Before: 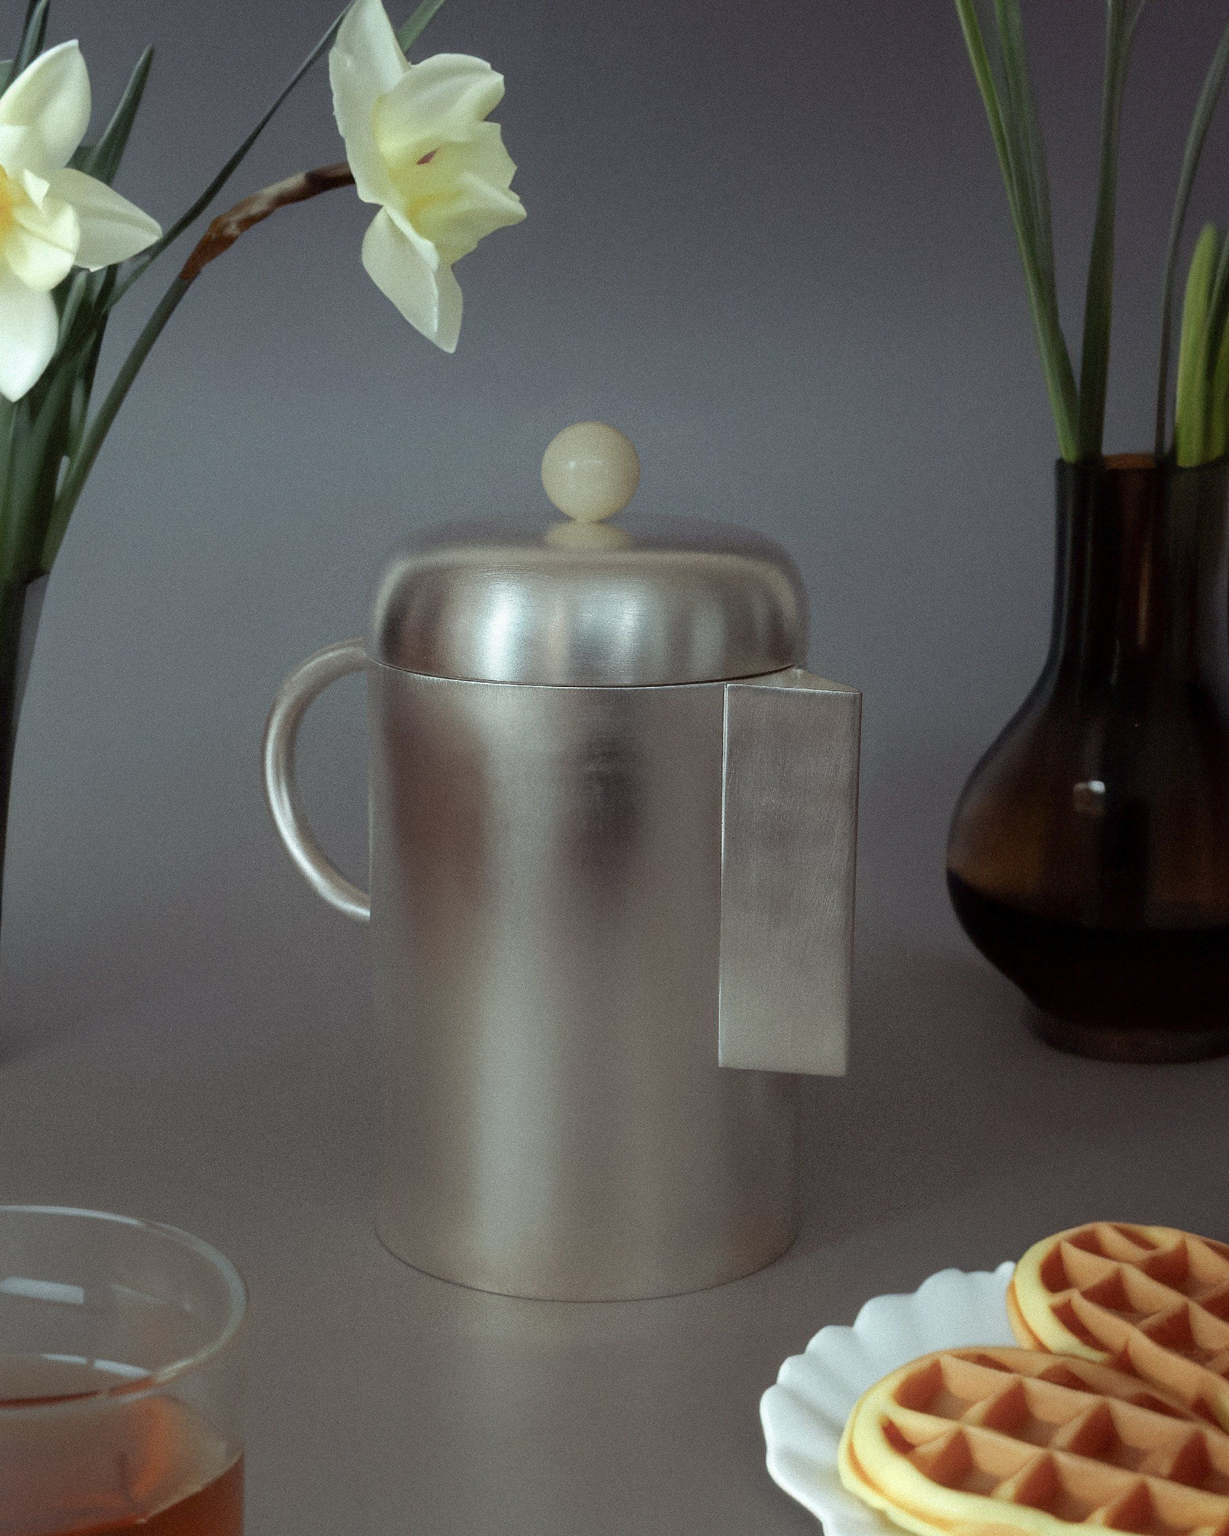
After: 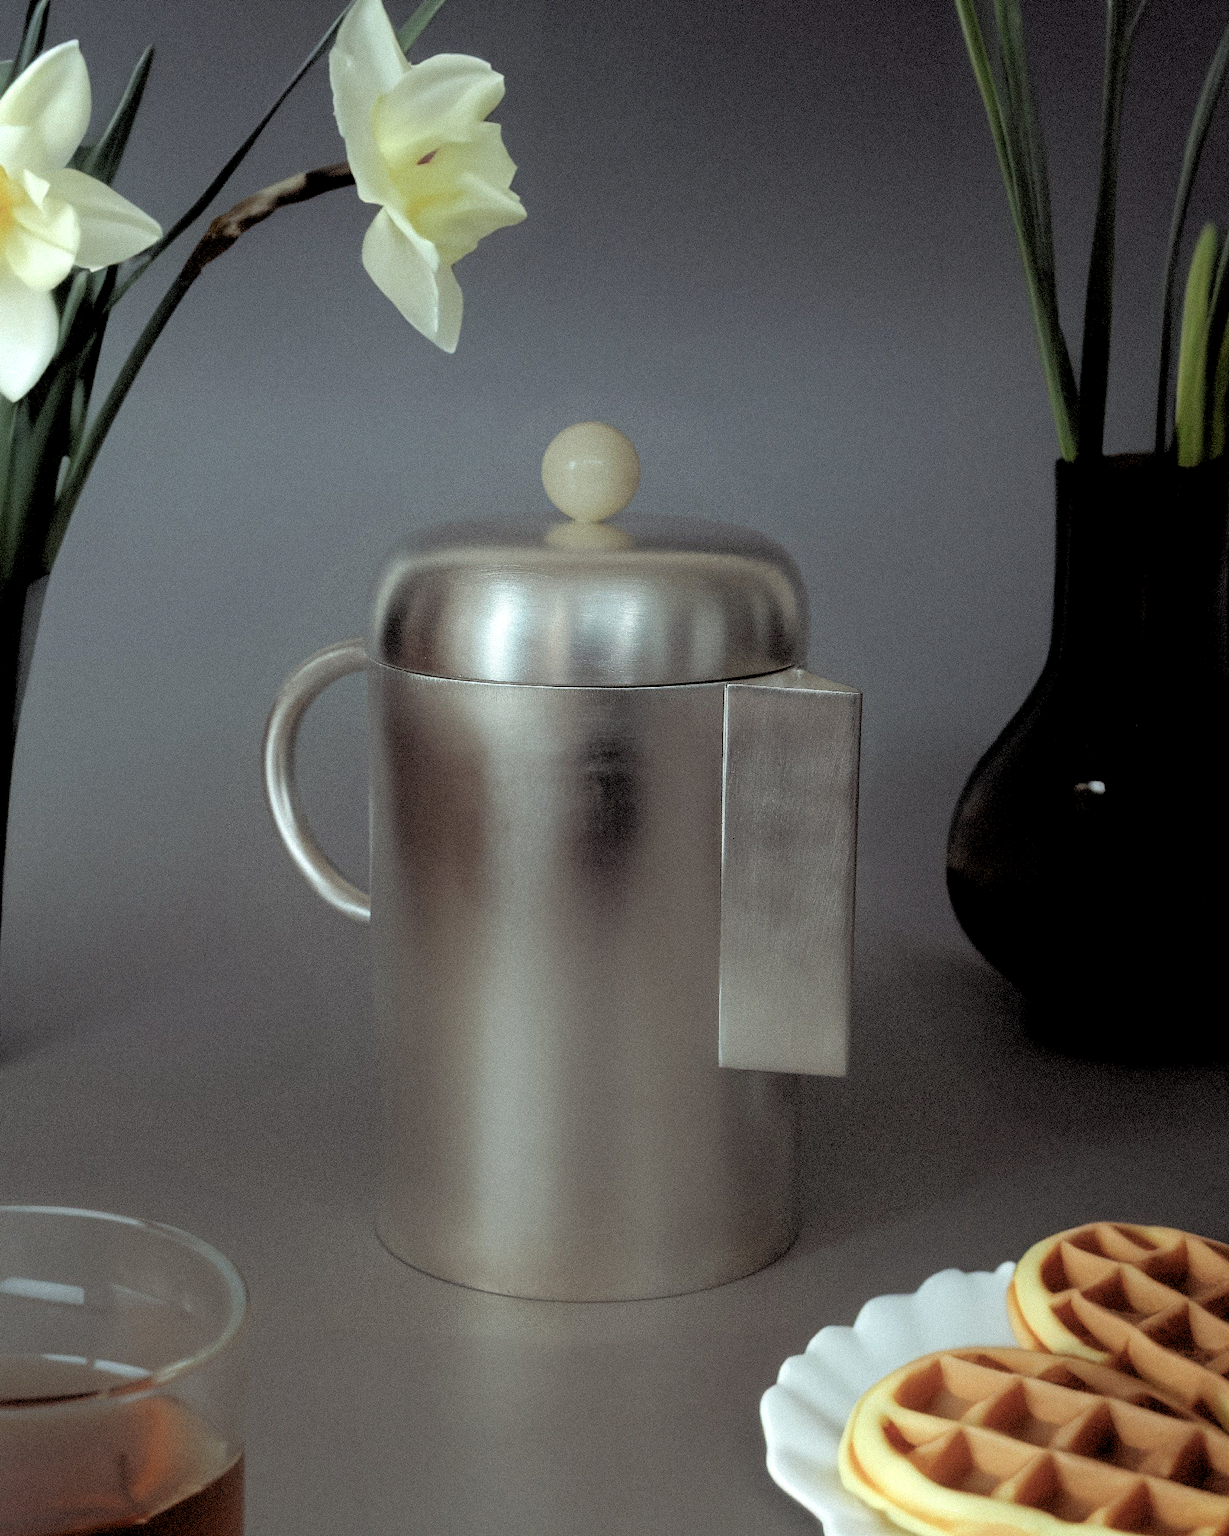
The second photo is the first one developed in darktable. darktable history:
rgb levels: levels [[0.029, 0.461, 0.922], [0, 0.5, 1], [0, 0.5, 1]]
exposure: compensate highlight preservation false
